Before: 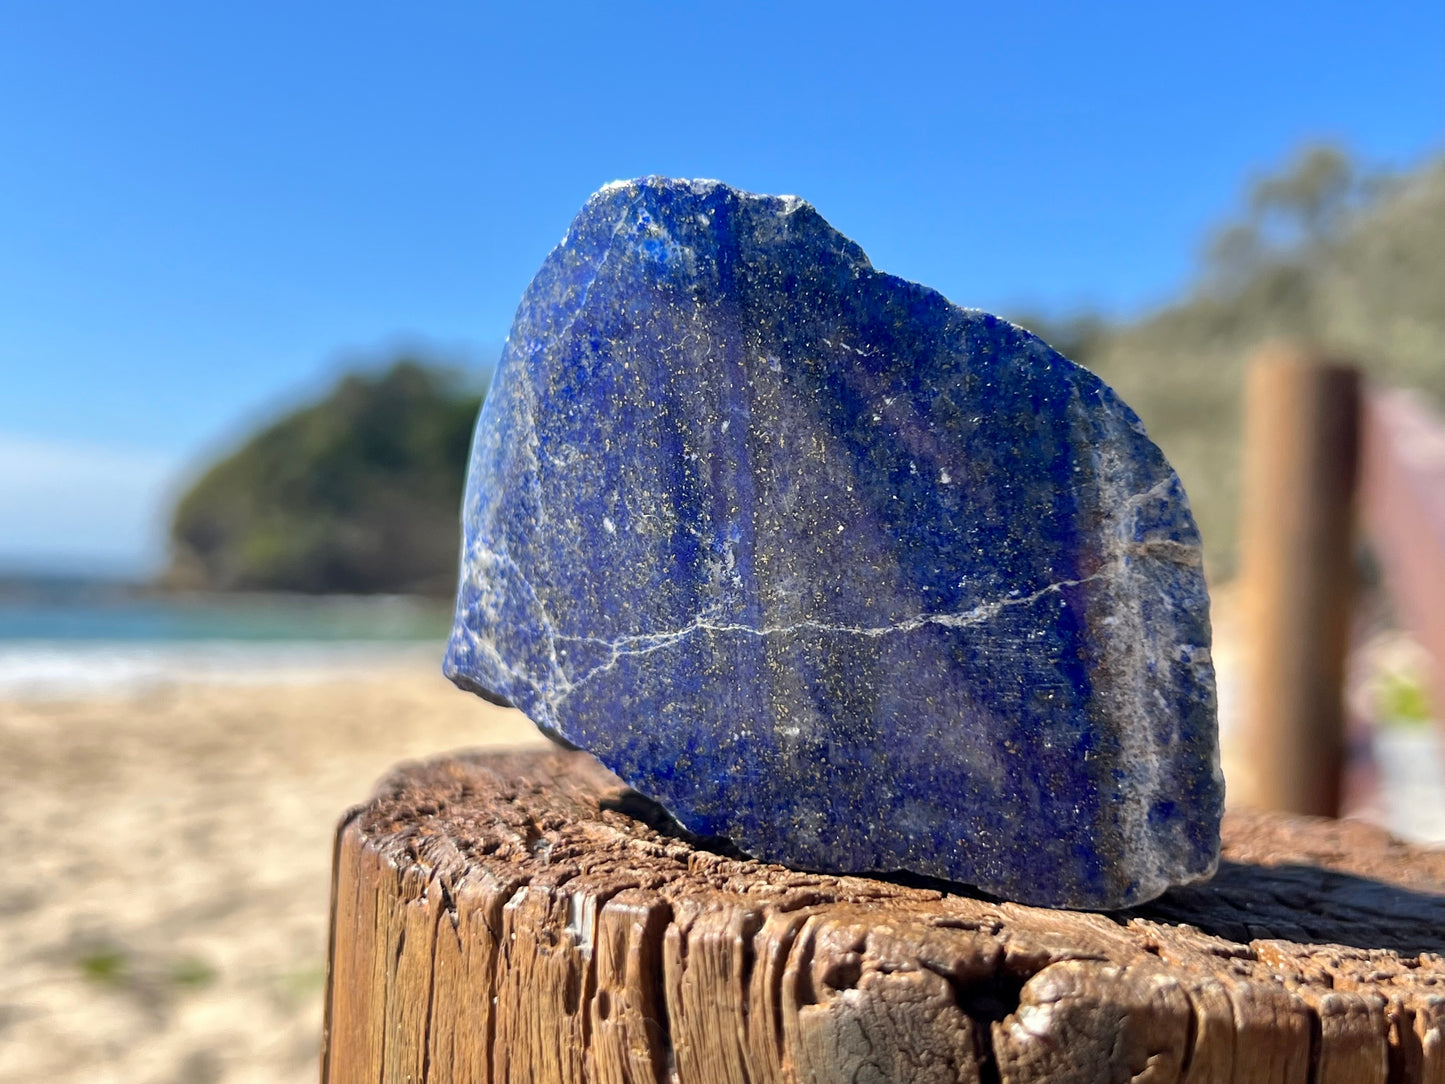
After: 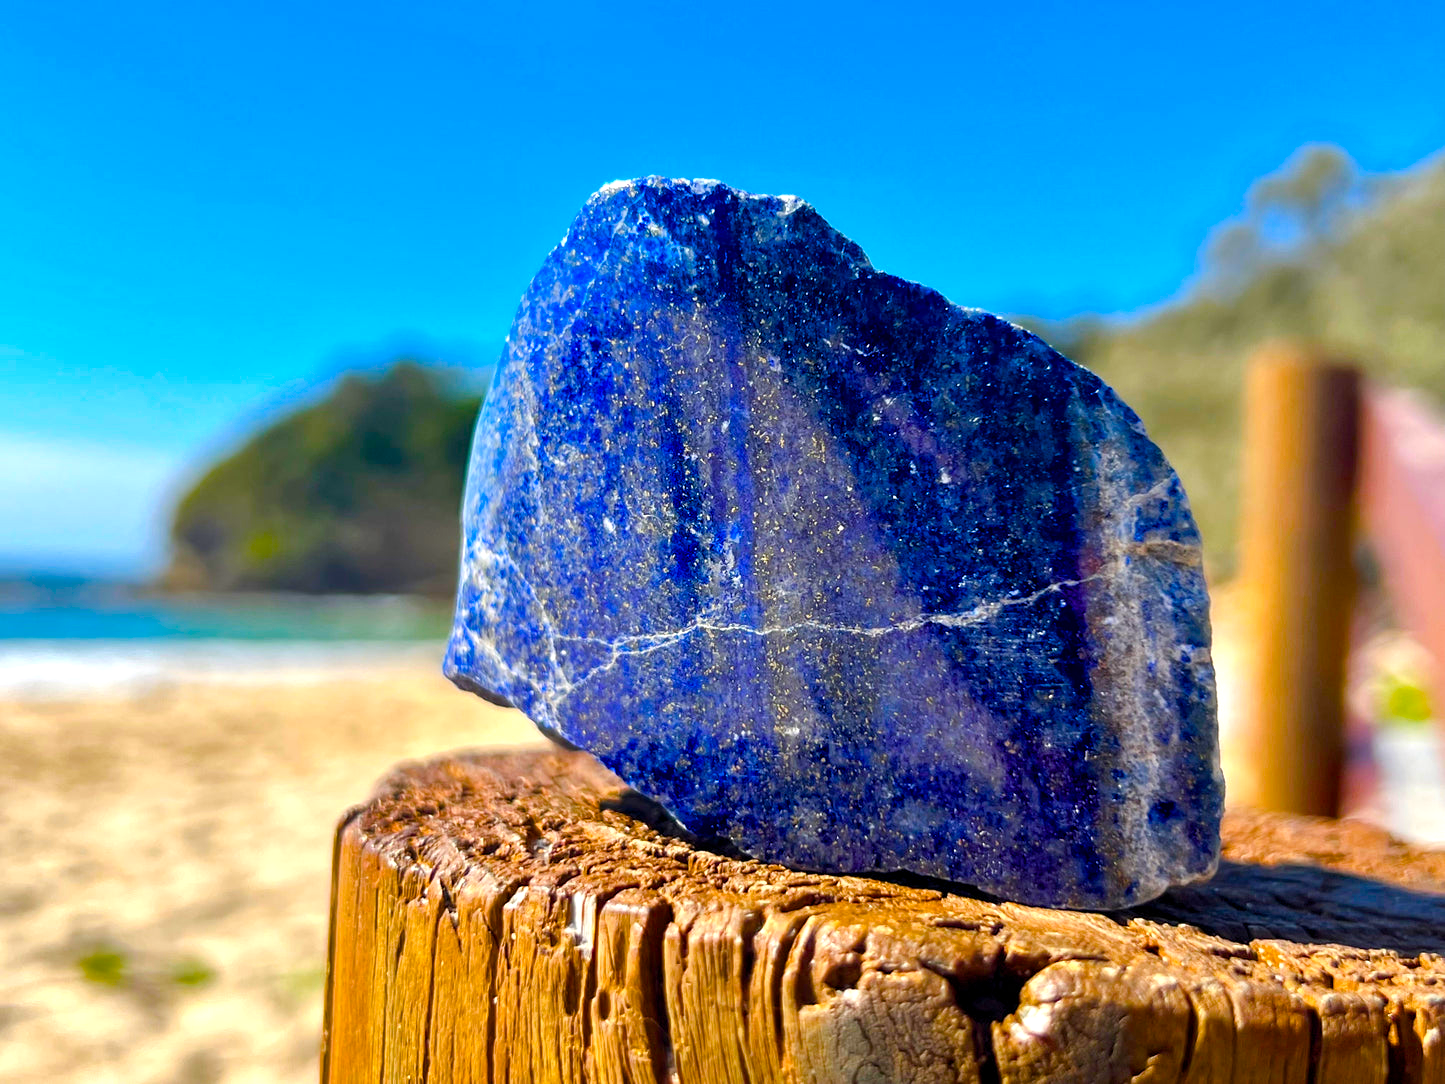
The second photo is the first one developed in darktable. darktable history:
tone equalizer: on, module defaults
exposure: exposure -0.116 EV, compensate exposure bias true, compensate highlight preservation false
color balance rgb: linear chroma grading › shadows 10%, linear chroma grading › highlights 10%, linear chroma grading › global chroma 15%, linear chroma grading › mid-tones 15%, perceptual saturation grading › global saturation 40%, perceptual saturation grading › highlights -25%, perceptual saturation grading › mid-tones 35%, perceptual saturation grading › shadows 35%, perceptual brilliance grading › global brilliance 11.29%, global vibrance 11.29%
